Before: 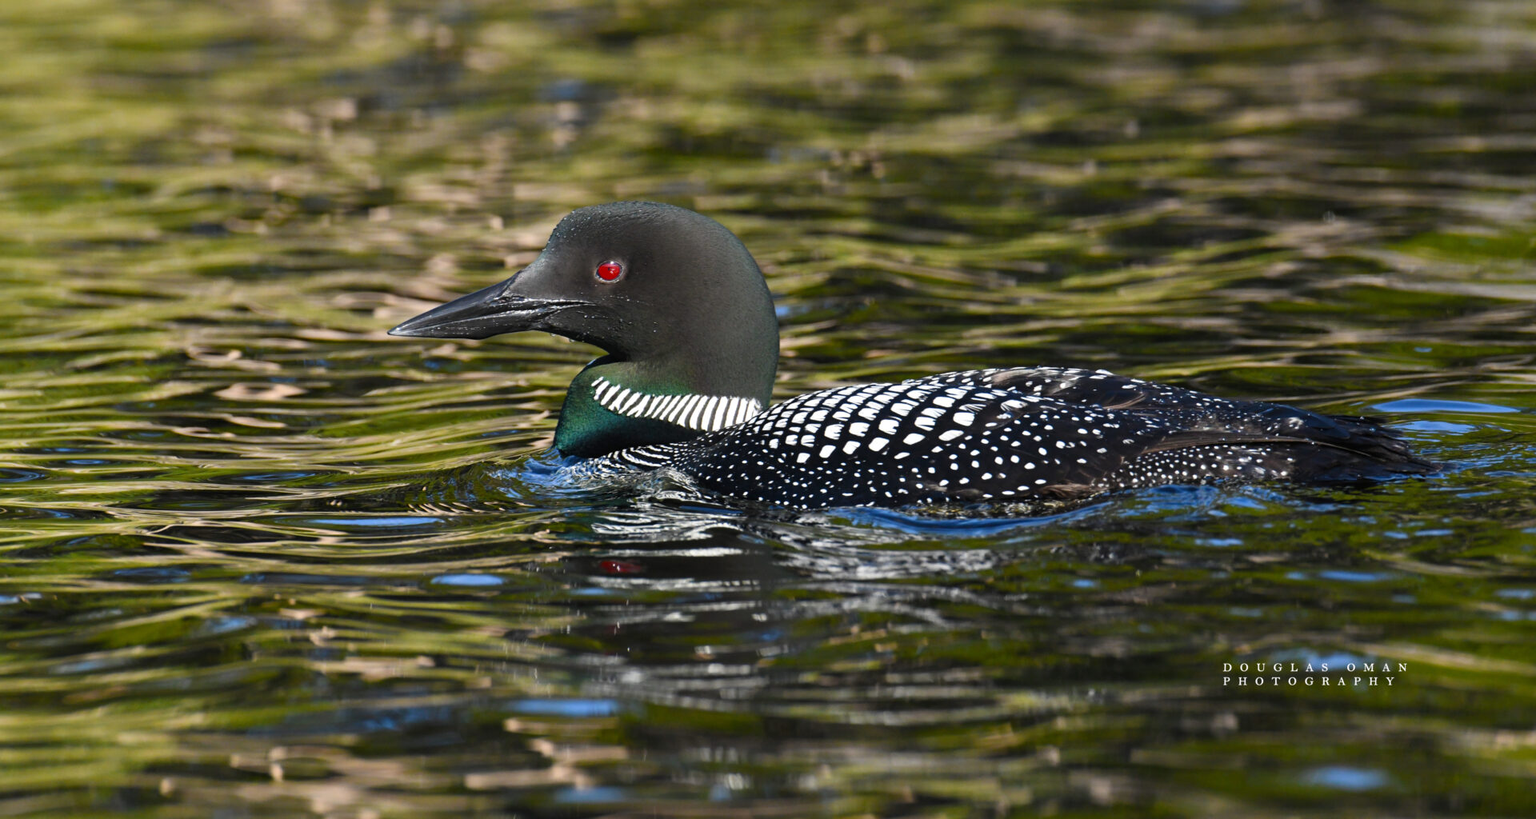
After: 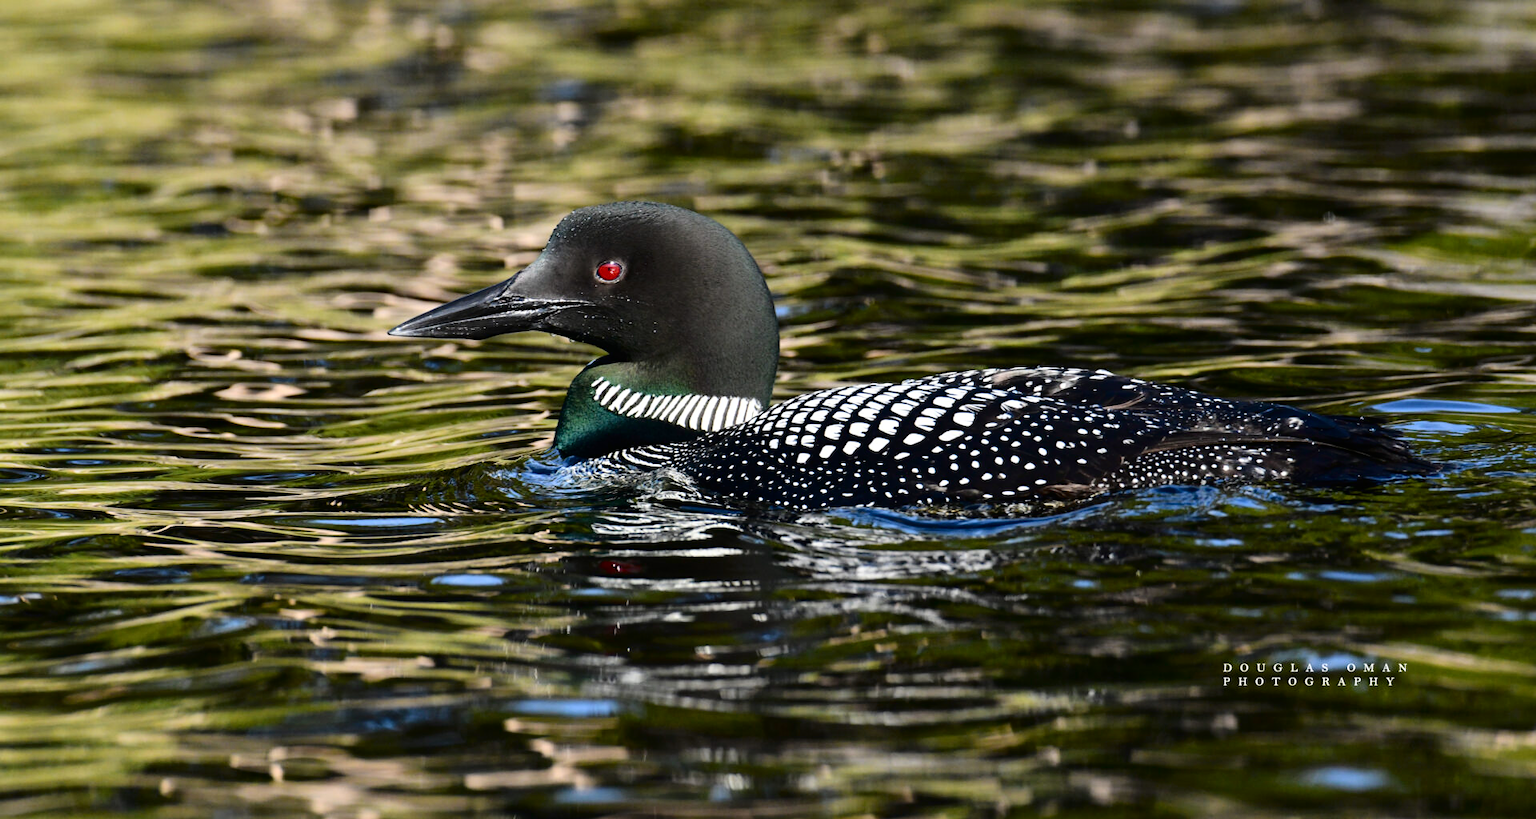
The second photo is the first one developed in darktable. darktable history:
tone curve: curves: ch0 [(0, 0) (0.003, 0.003) (0.011, 0.005) (0.025, 0.008) (0.044, 0.012) (0.069, 0.02) (0.1, 0.031) (0.136, 0.047) (0.177, 0.088) (0.224, 0.141) (0.277, 0.222) (0.335, 0.32) (0.399, 0.422) (0.468, 0.523) (0.543, 0.621) (0.623, 0.715) (0.709, 0.796) (0.801, 0.88) (0.898, 0.962) (1, 1)], color space Lab, independent channels, preserve colors none
